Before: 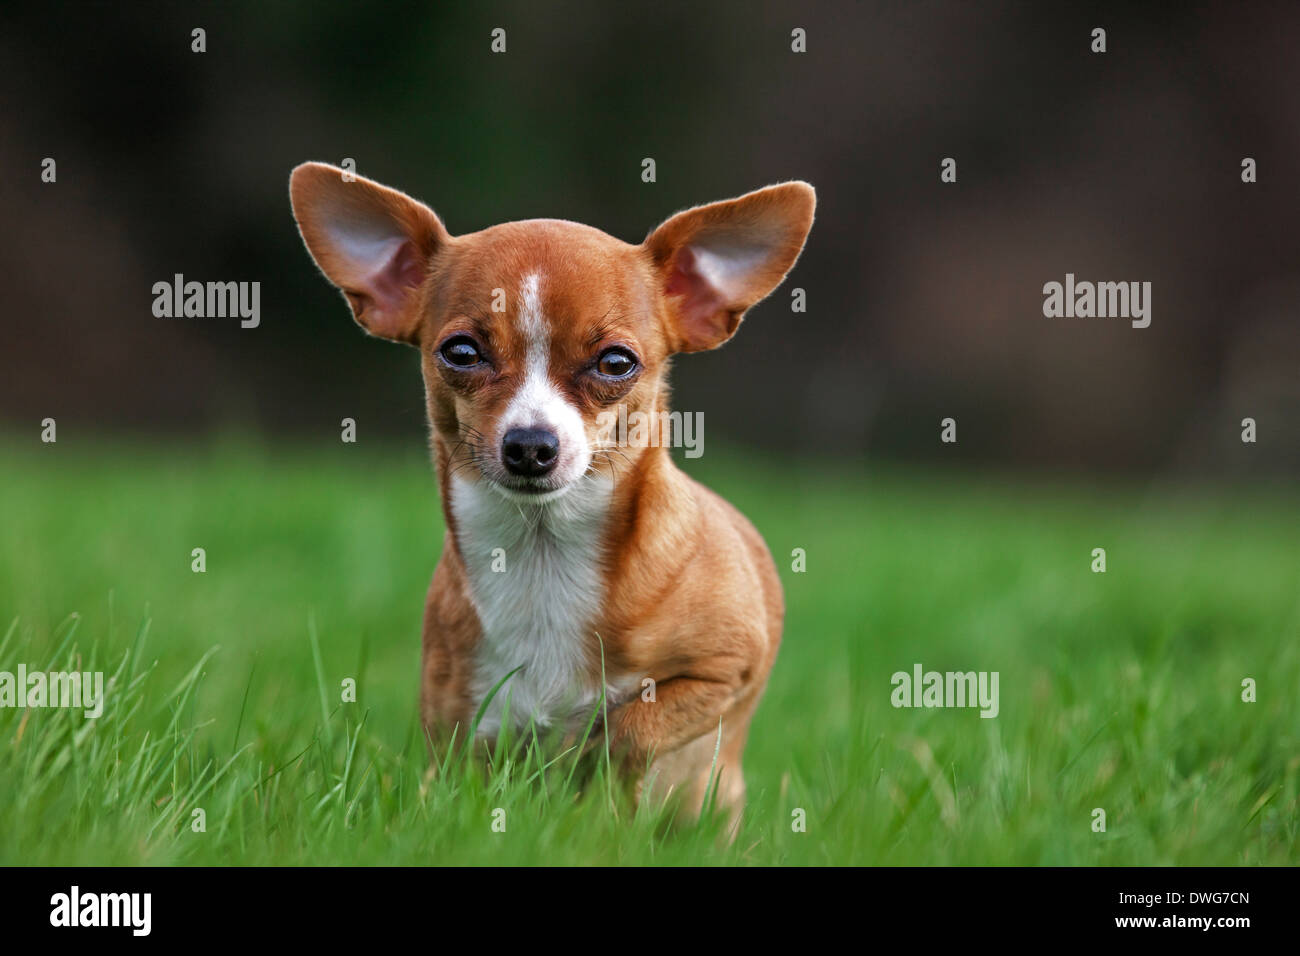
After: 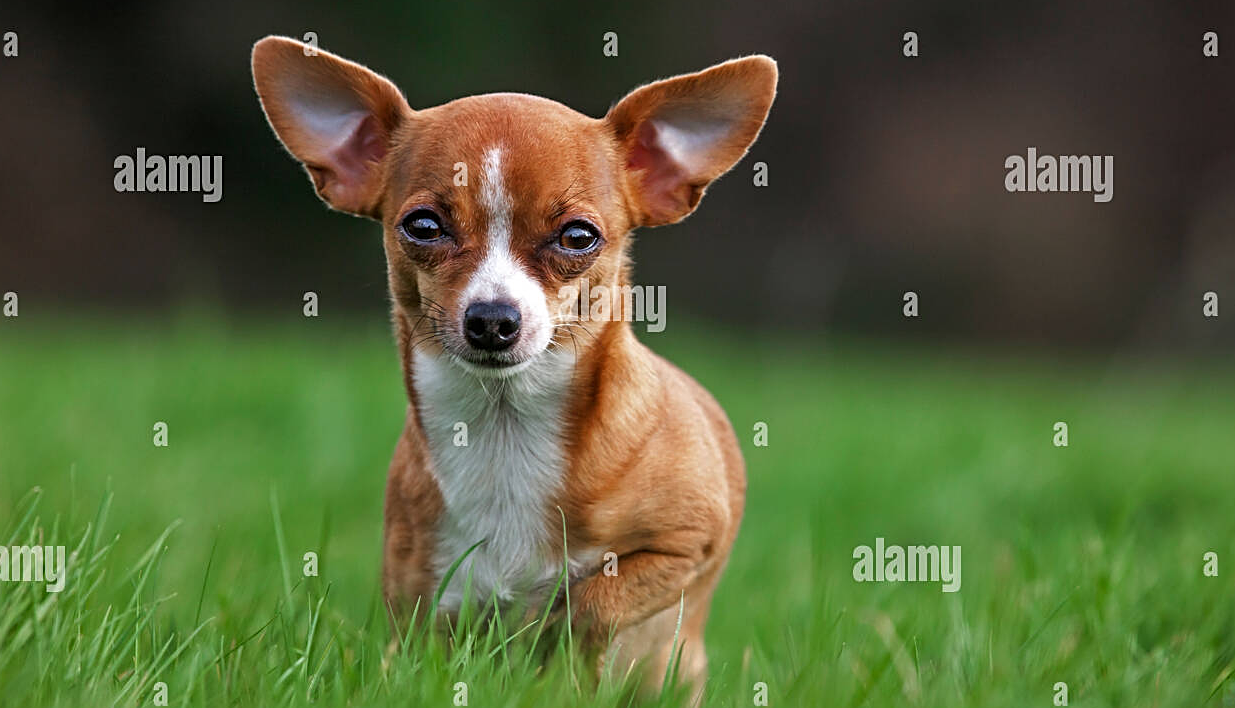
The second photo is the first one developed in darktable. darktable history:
crop and rotate: left 2.991%, top 13.302%, right 1.981%, bottom 12.636%
sharpen: on, module defaults
